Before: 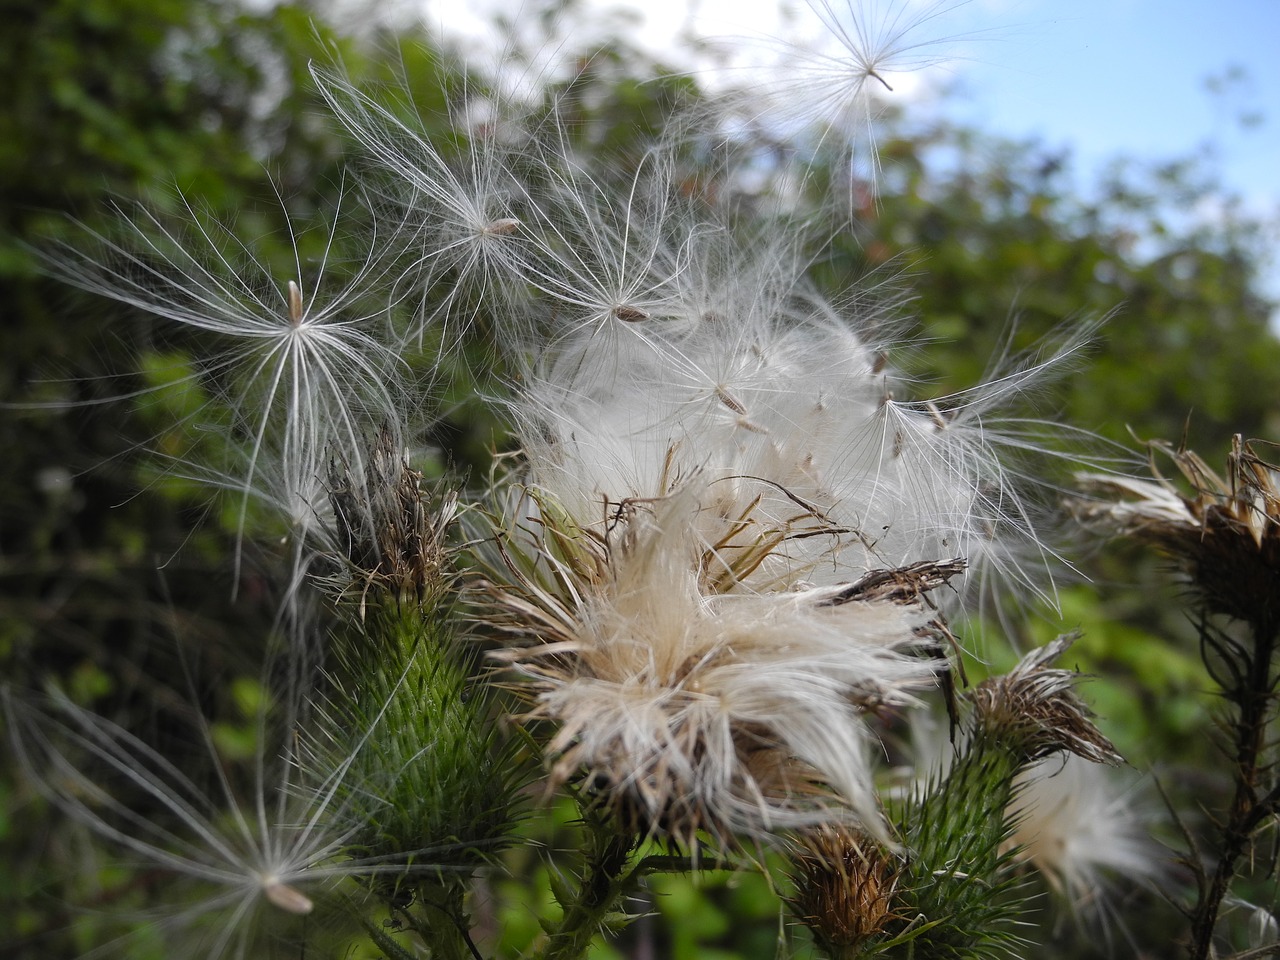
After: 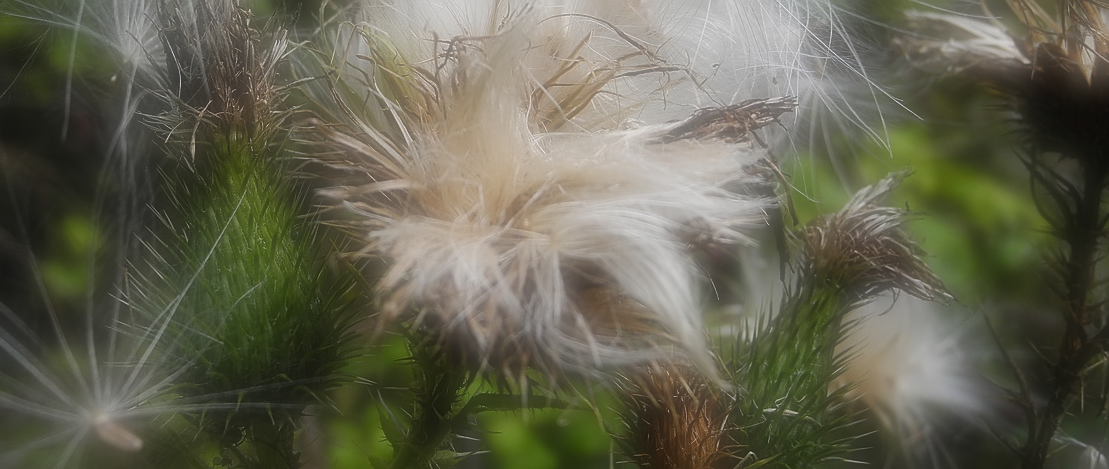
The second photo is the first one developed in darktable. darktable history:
sharpen: radius 0.969, amount 0.604
soften: on, module defaults
crop and rotate: left 13.306%, top 48.129%, bottom 2.928%
